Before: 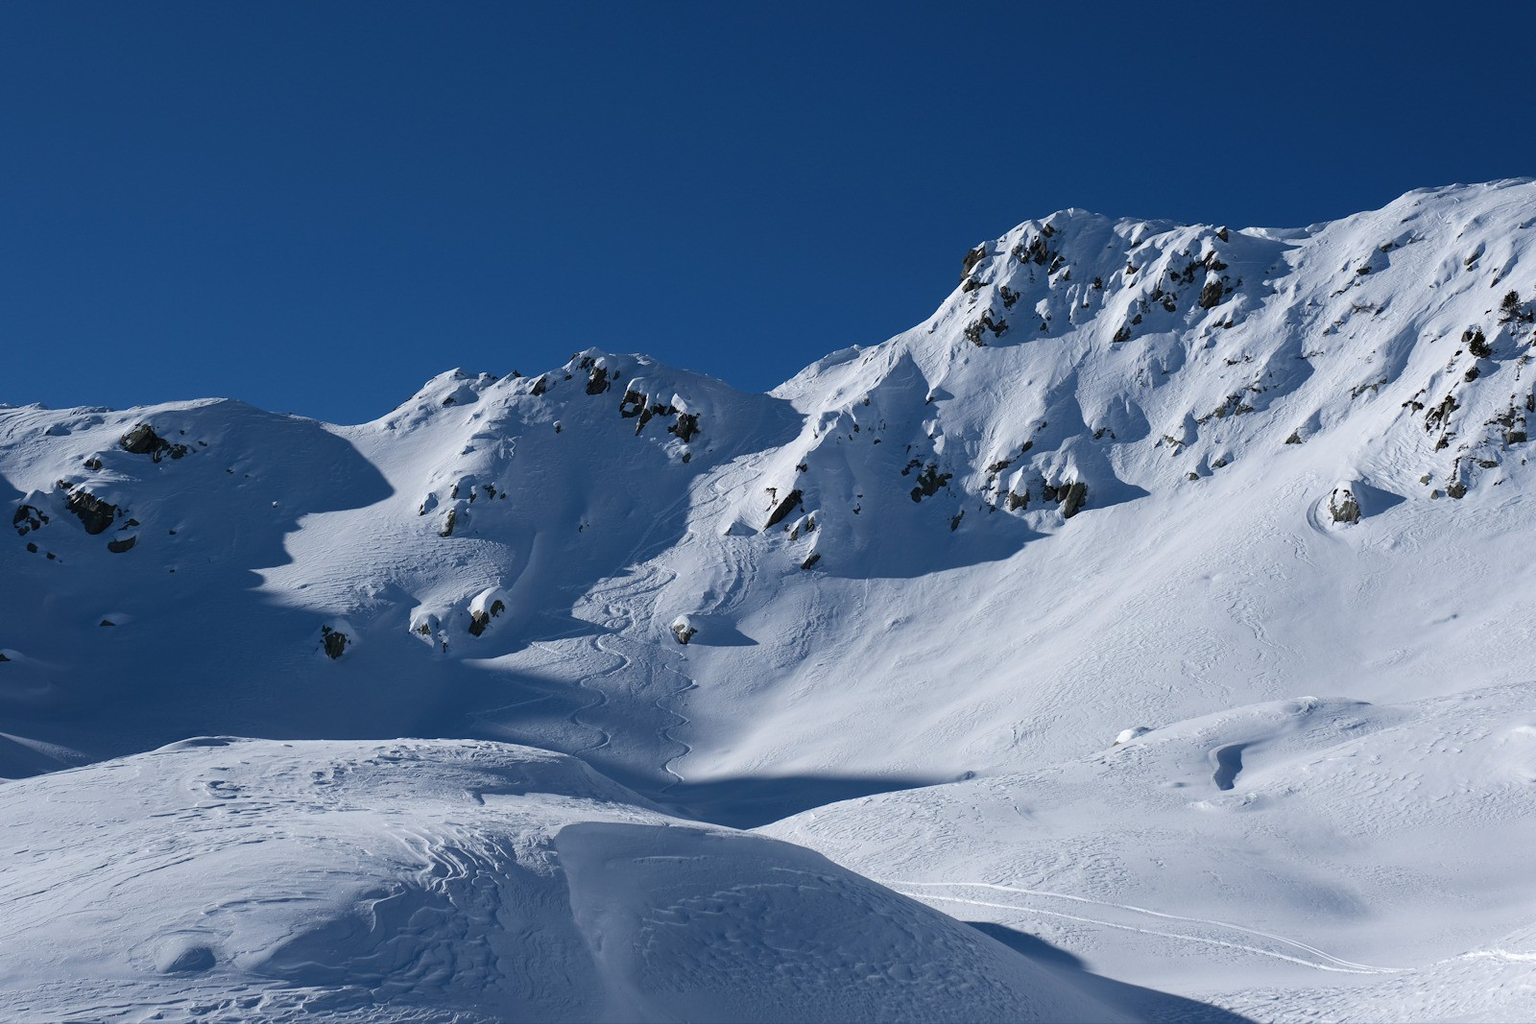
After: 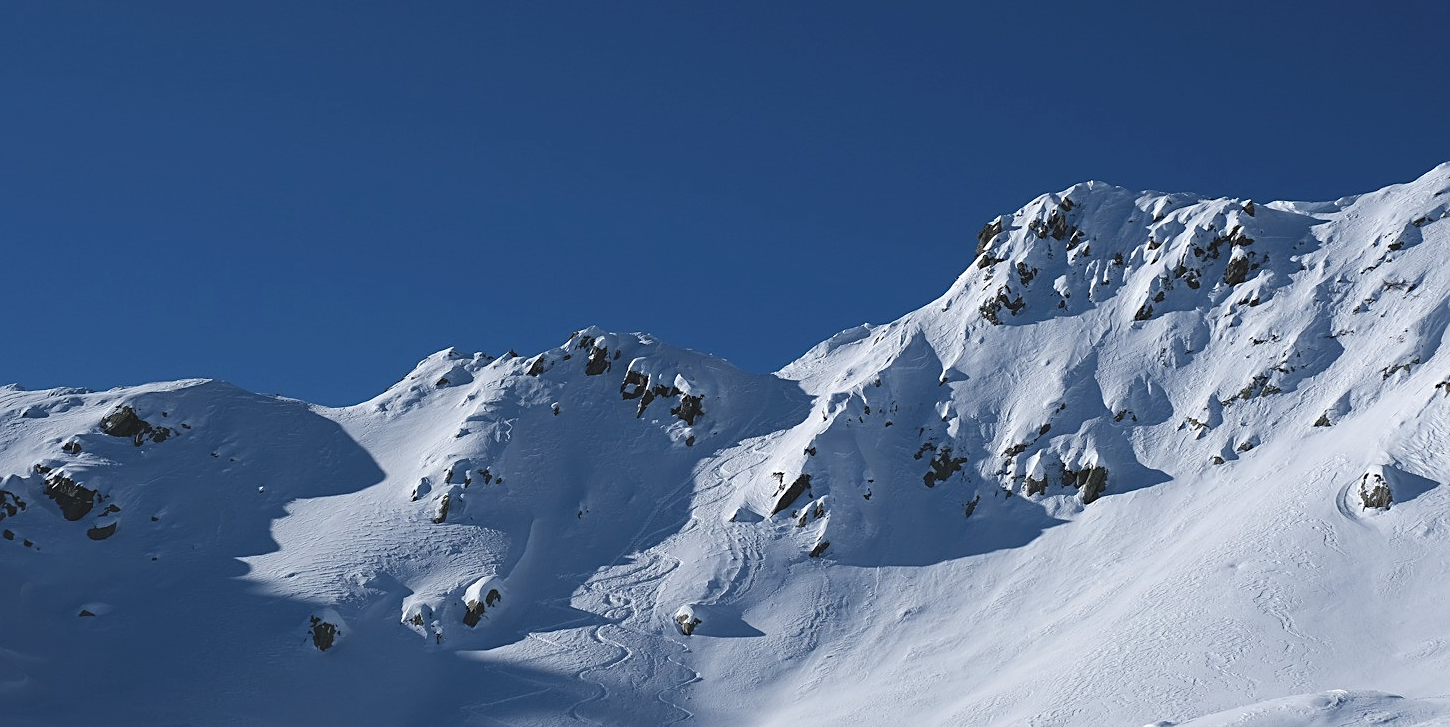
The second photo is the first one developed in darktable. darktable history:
crop: left 1.605%, top 3.374%, right 7.753%, bottom 28.468%
sharpen: on, module defaults
exposure: black level correction -0.009, exposure 0.068 EV, compensate highlight preservation false
